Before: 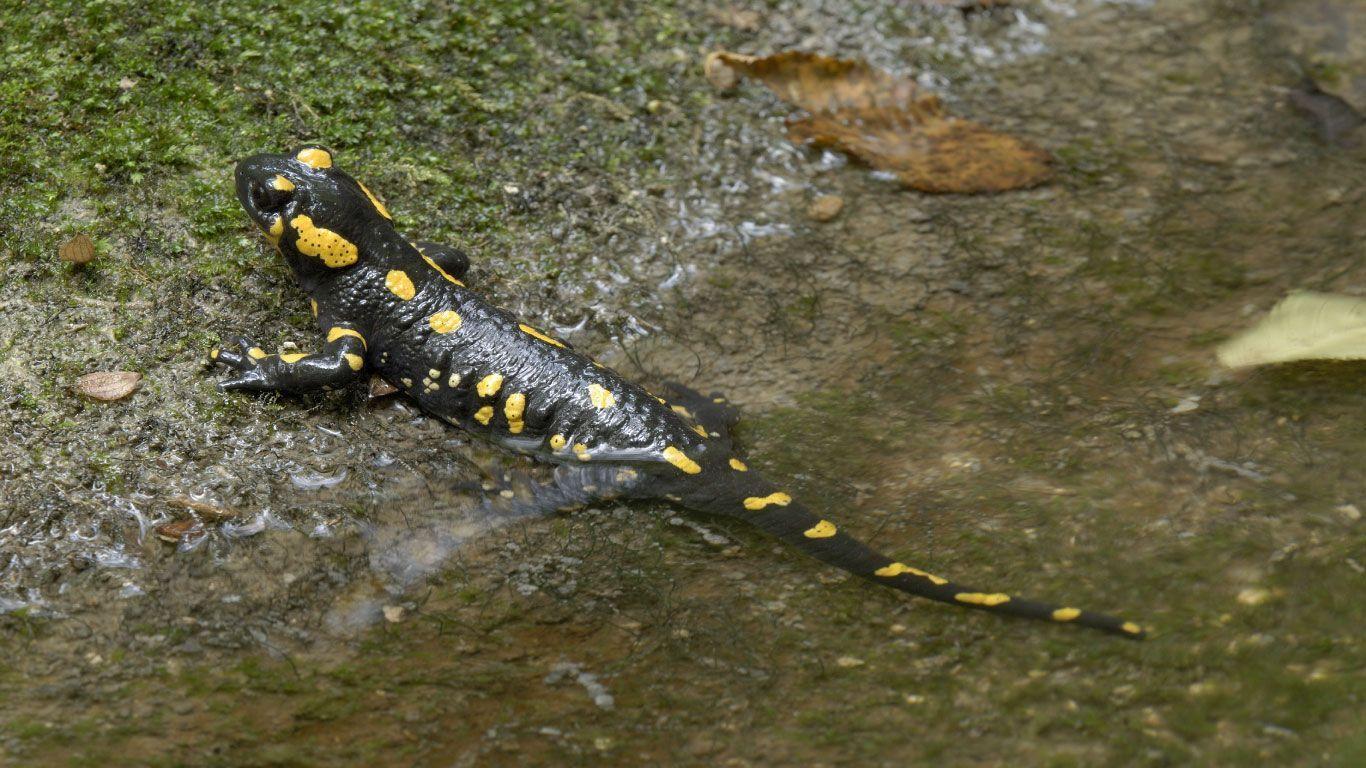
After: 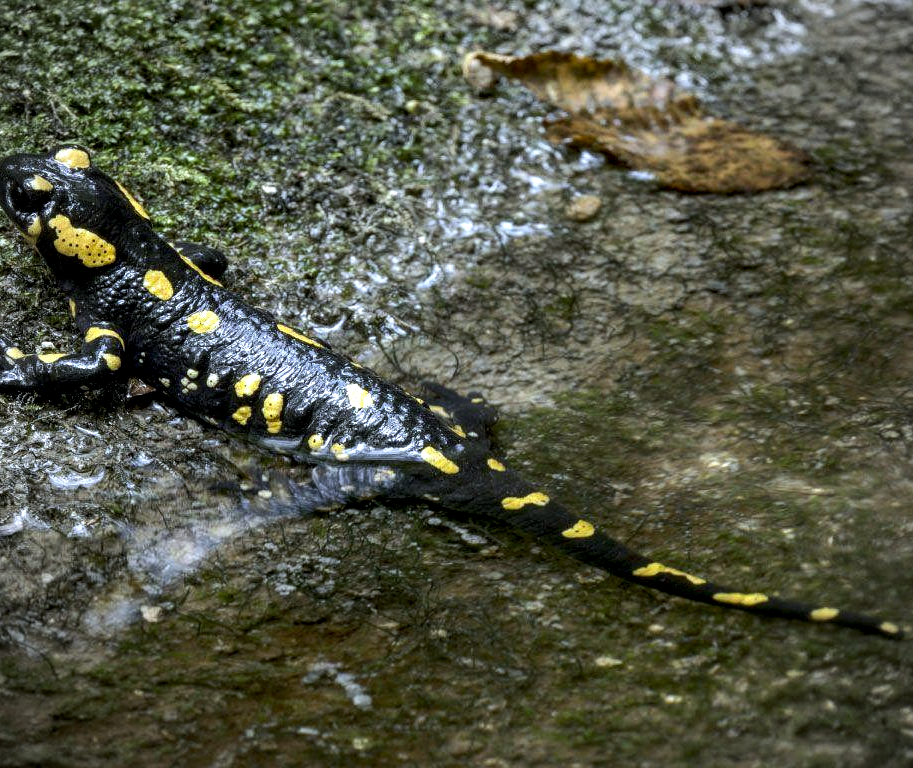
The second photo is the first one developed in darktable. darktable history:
white balance: red 0.926, green 1.003, blue 1.133
local contrast: highlights 35%, detail 135%
crop and rotate: left 17.732%, right 15.423%
vignetting: fall-off radius 45%, brightness -0.33
exposure: black level correction 0.009, compensate highlight preservation false
tone equalizer: -8 EV -0.75 EV, -7 EV -0.7 EV, -6 EV -0.6 EV, -5 EV -0.4 EV, -3 EV 0.4 EV, -2 EV 0.6 EV, -1 EV 0.7 EV, +0 EV 0.75 EV, edges refinement/feathering 500, mask exposure compensation -1.57 EV, preserve details no
